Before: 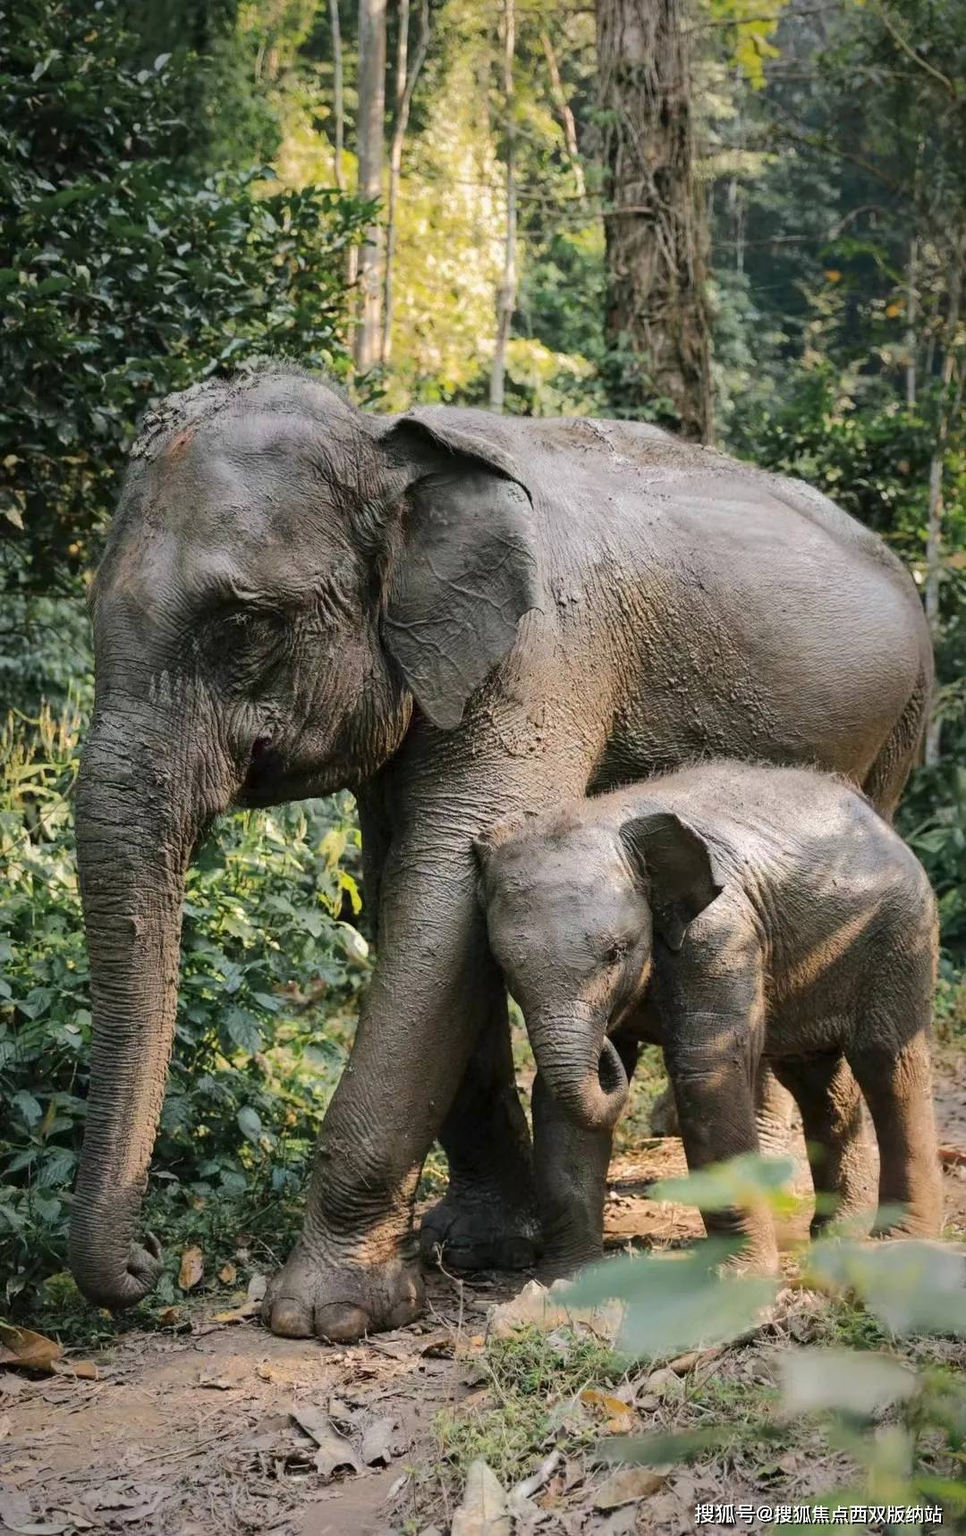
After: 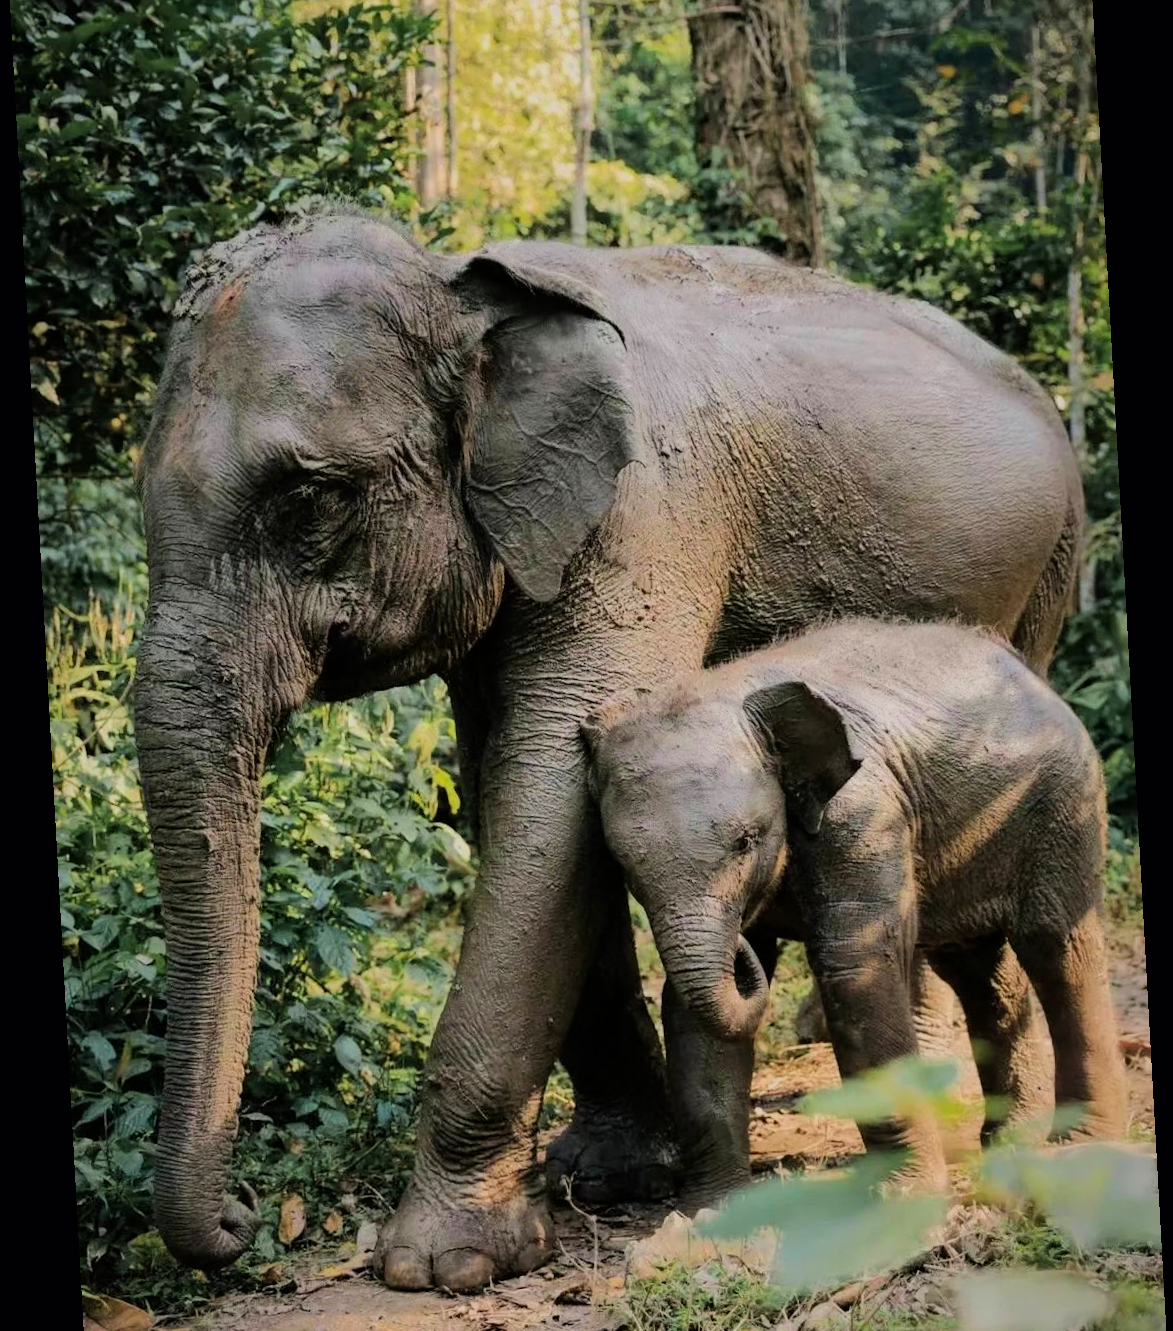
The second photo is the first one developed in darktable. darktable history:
velvia: on, module defaults
rotate and perspective: rotation -3.18°, automatic cropping off
crop: top 13.819%, bottom 11.169%
filmic rgb: black relative exposure -7.65 EV, white relative exposure 4.56 EV, hardness 3.61, color science v6 (2022)
